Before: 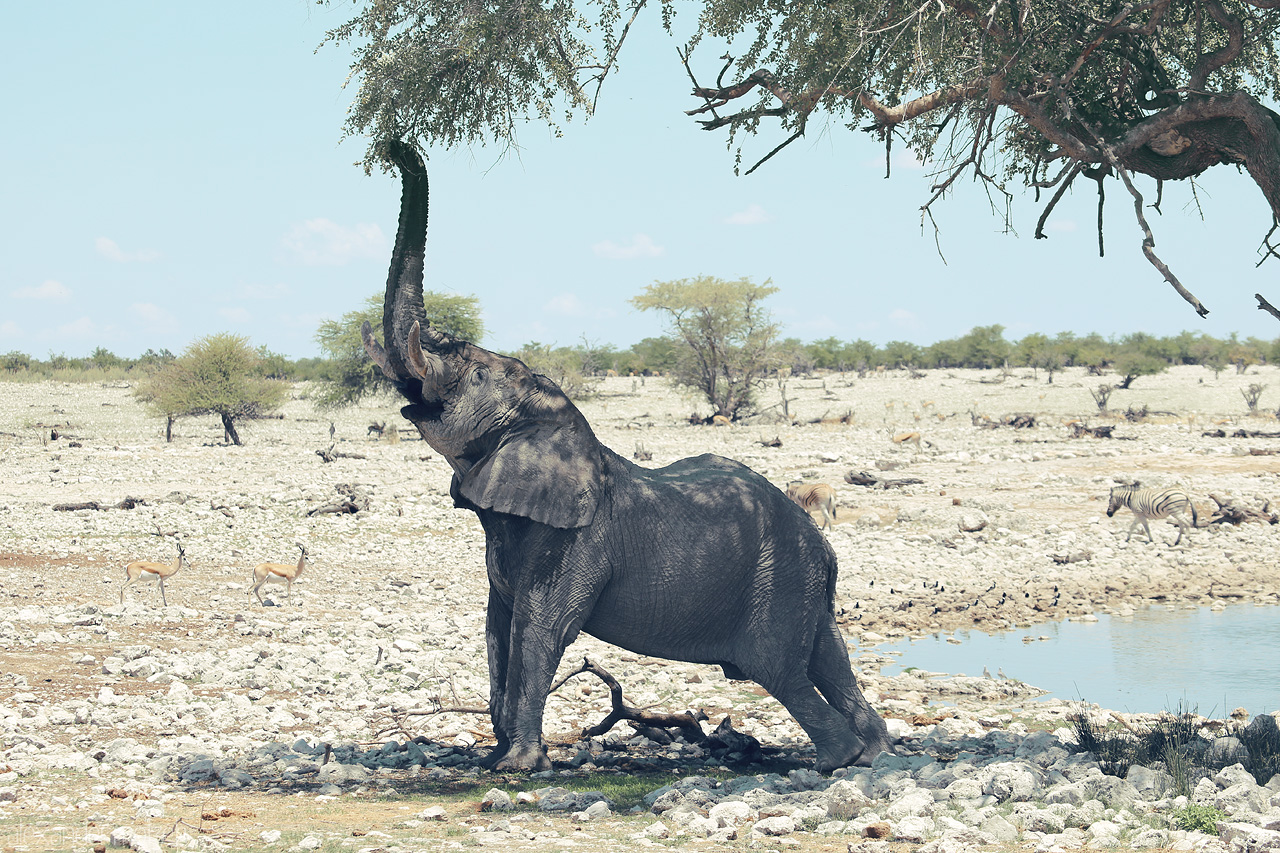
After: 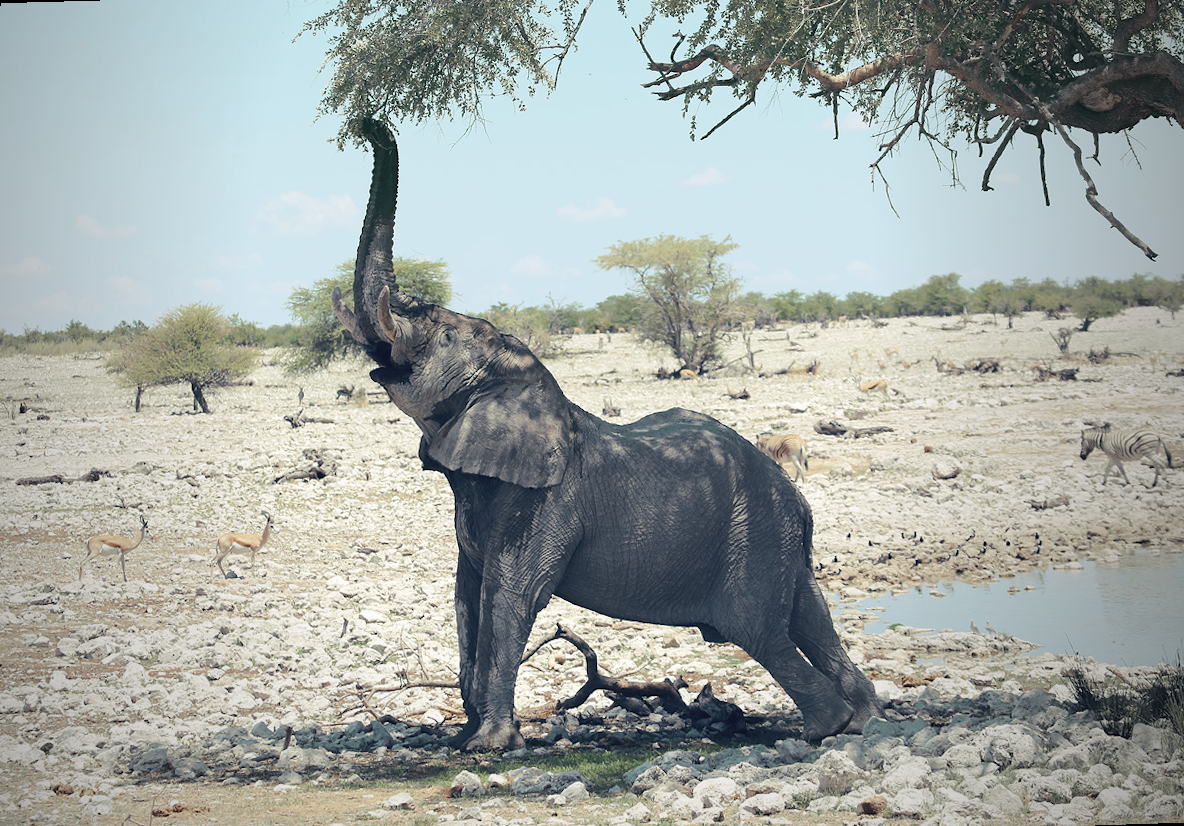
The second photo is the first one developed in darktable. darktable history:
rotate and perspective: rotation -1.68°, lens shift (vertical) -0.146, crop left 0.049, crop right 0.912, crop top 0.032, crop bottom 0.96
vignetting: fall-off start 72.14%, fall-off radius 108.07%, brightness -0.713, saturation -0.488, center (-0.054, -0.359), width/height ratio 0.729
